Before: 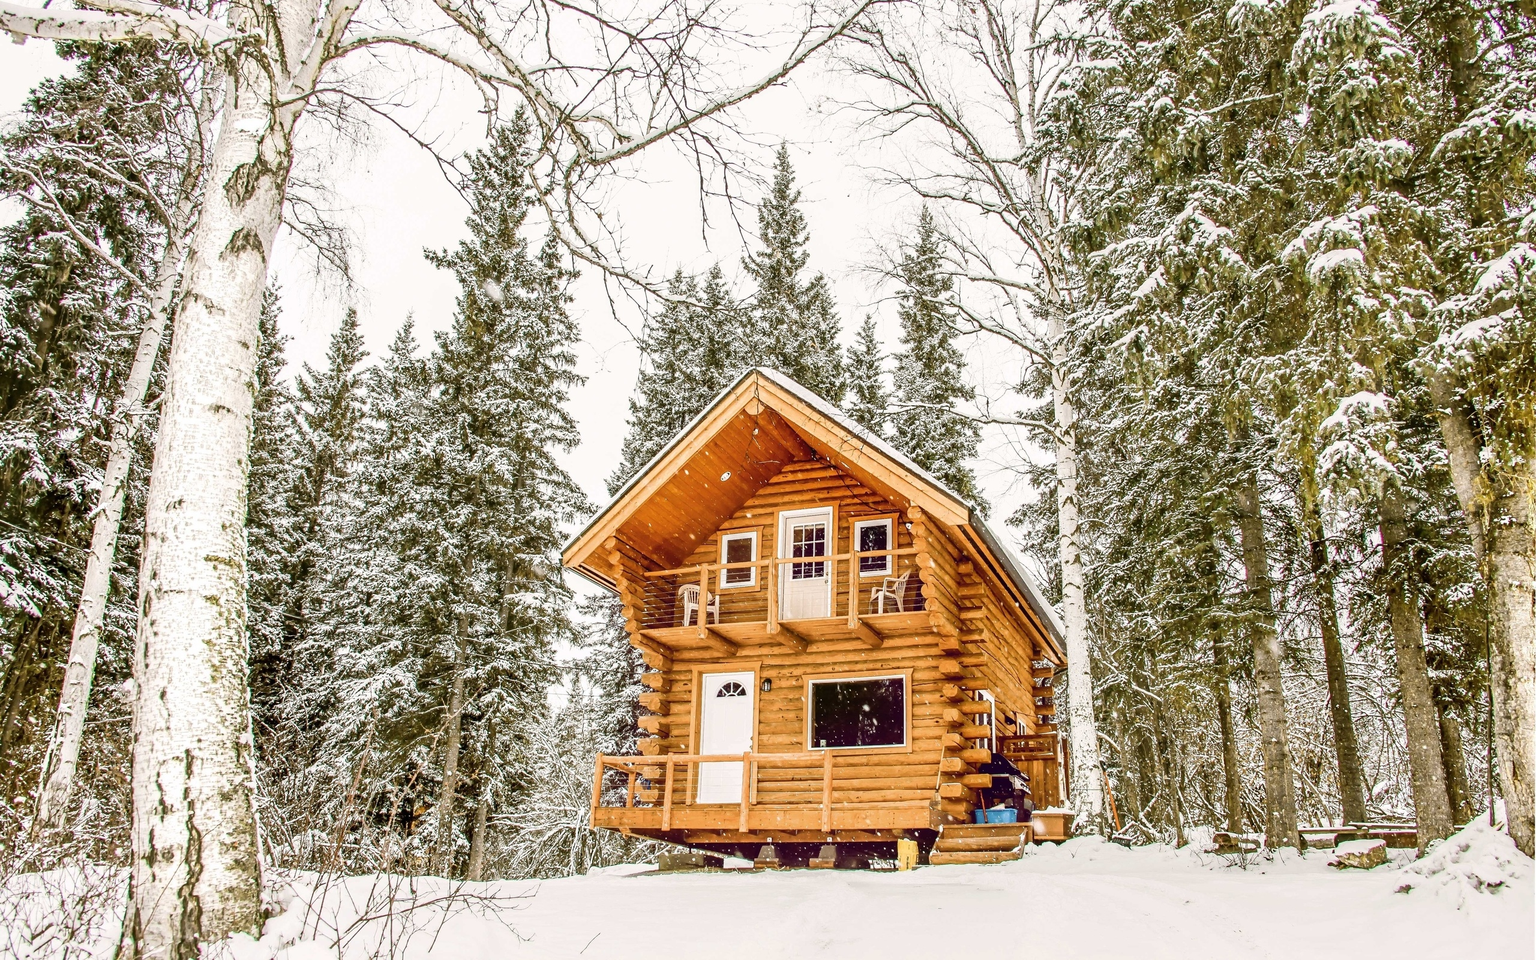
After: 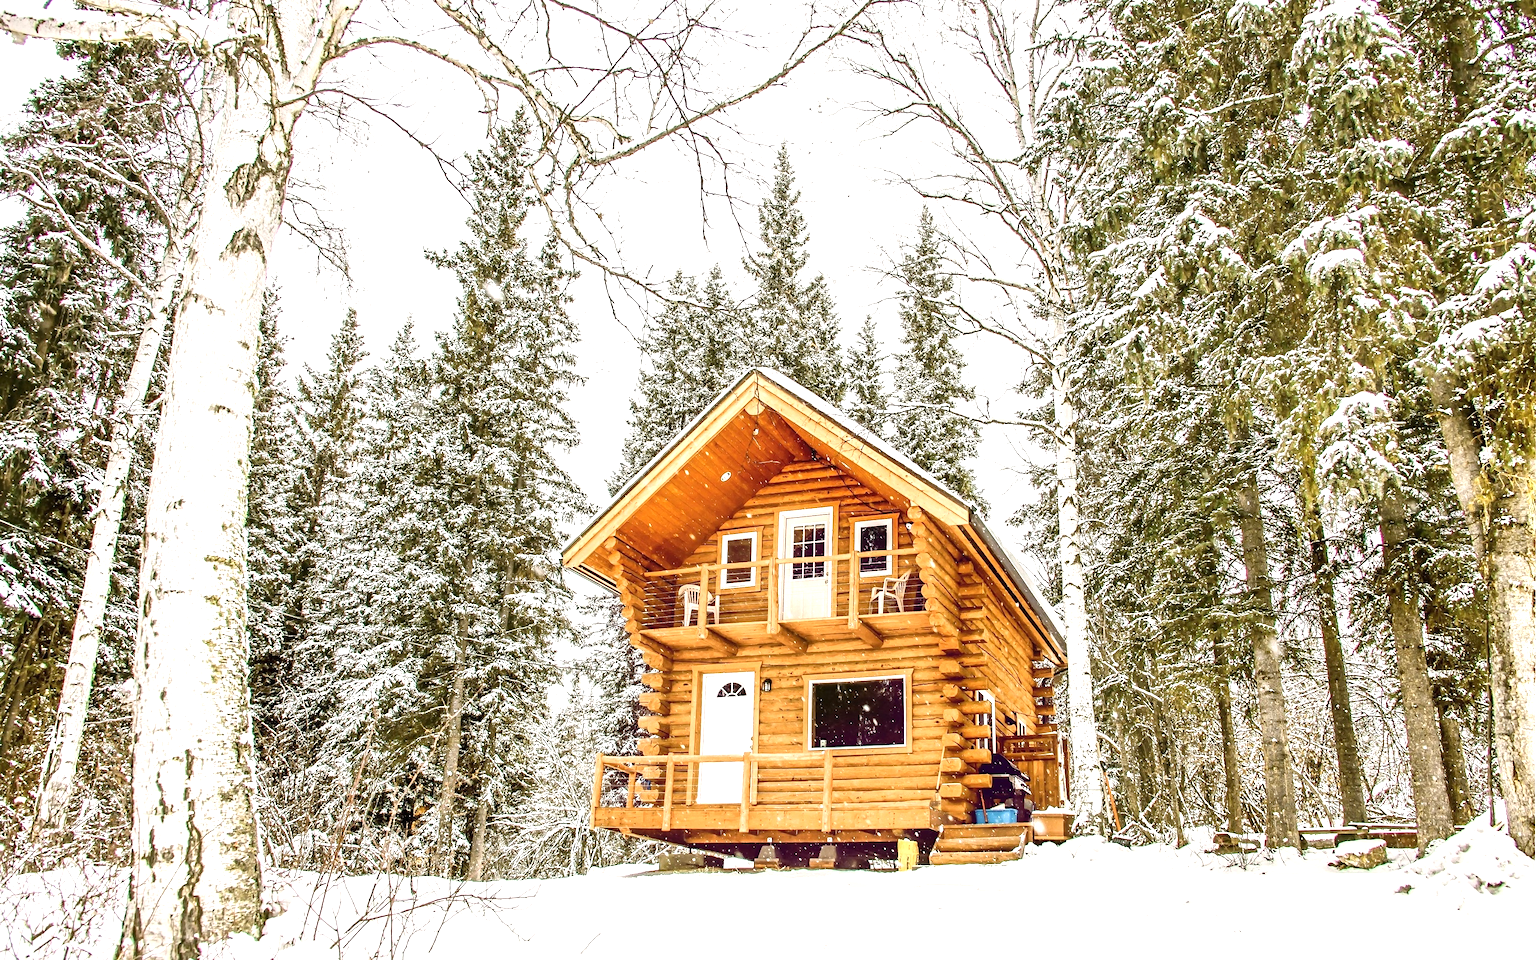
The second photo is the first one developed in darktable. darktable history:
exposure: black level correction 0, exposure 0.592 EV, compensate highlight preservation false
